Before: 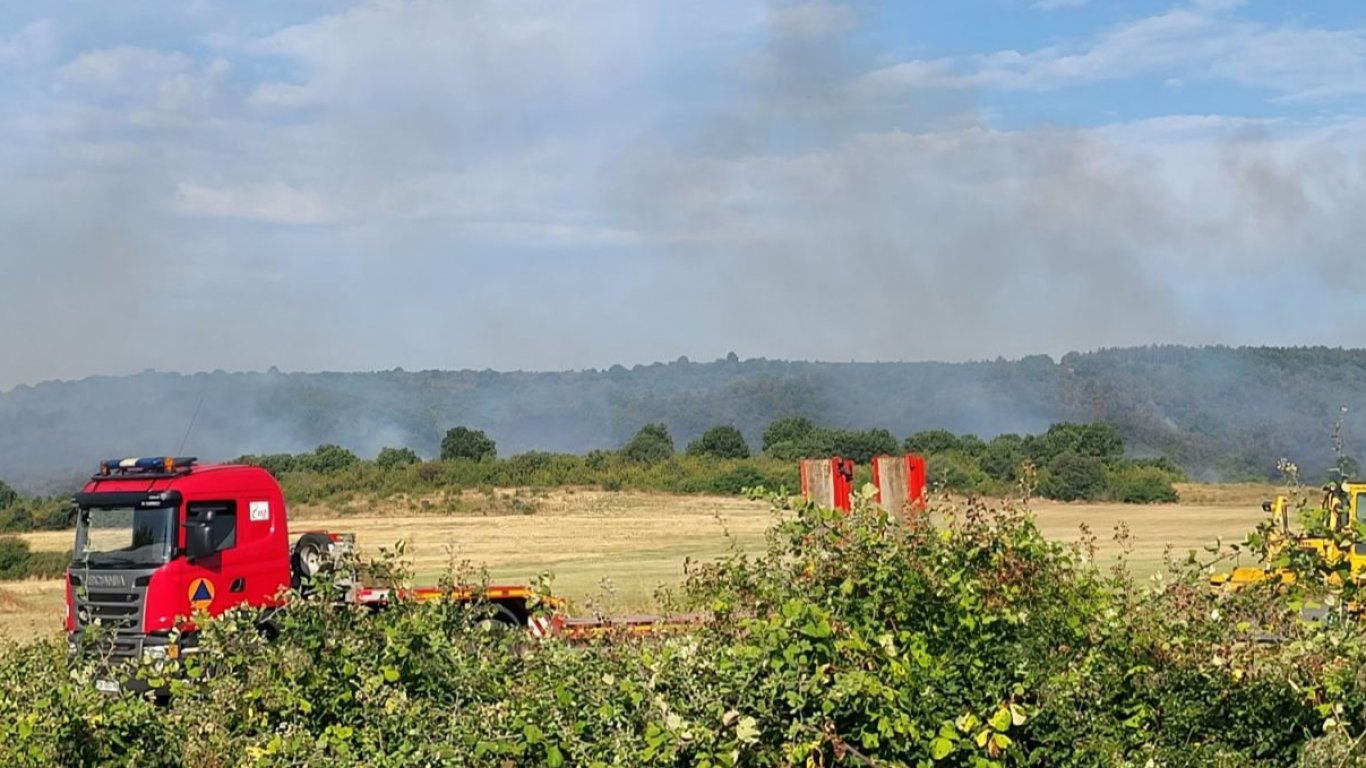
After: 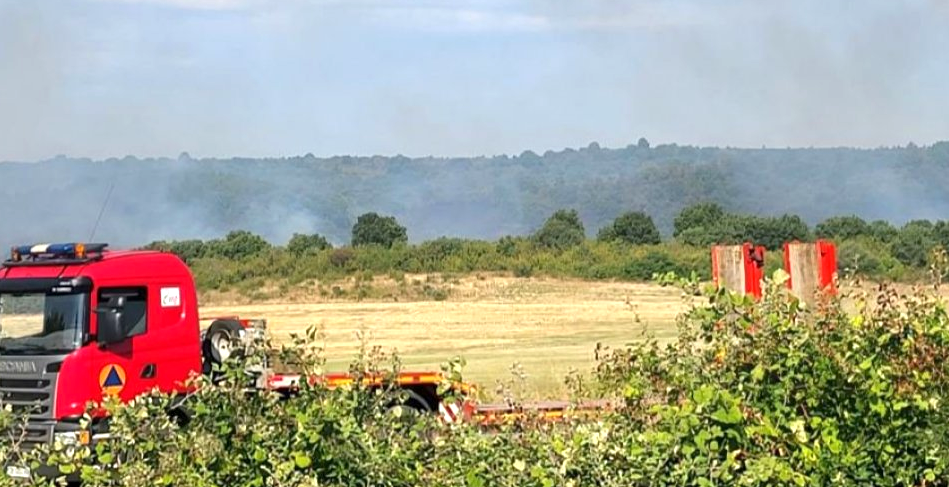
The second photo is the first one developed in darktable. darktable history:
exposure: black level correction 0.001, exposure 0.499 EV, compensate highlight preservation false
crop: left 6.56%, top 27.986%, right 23.945%, bottom 8.554%
